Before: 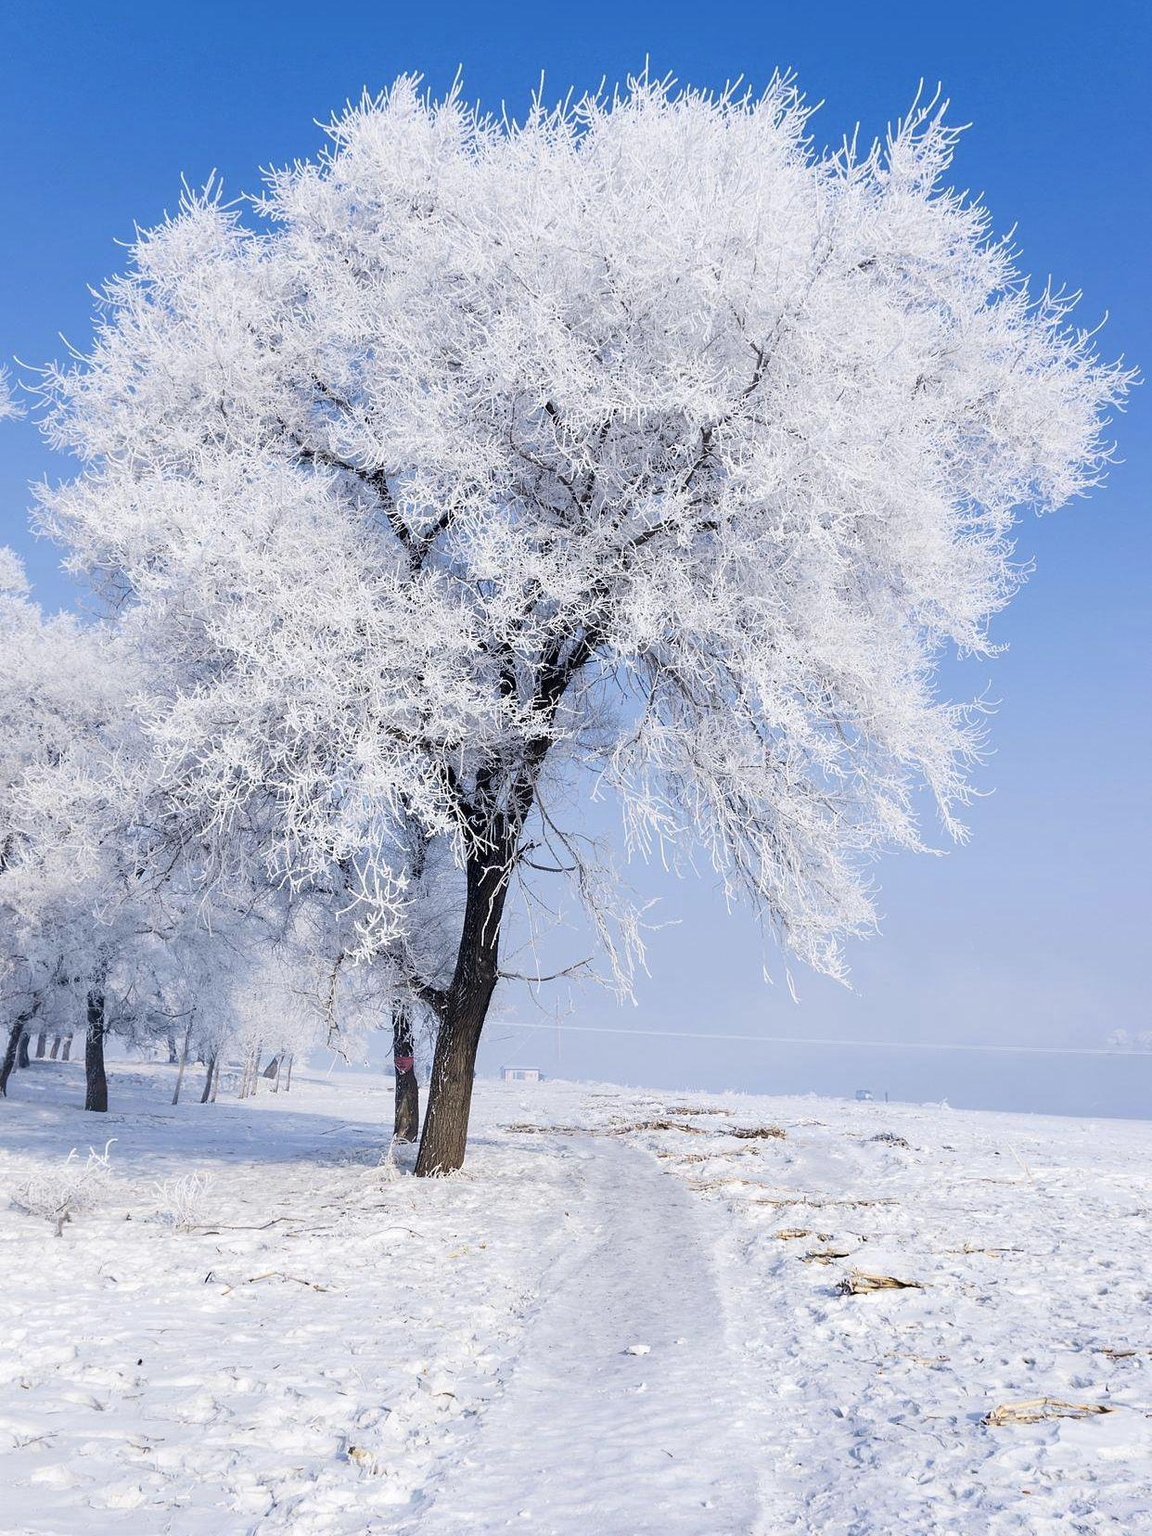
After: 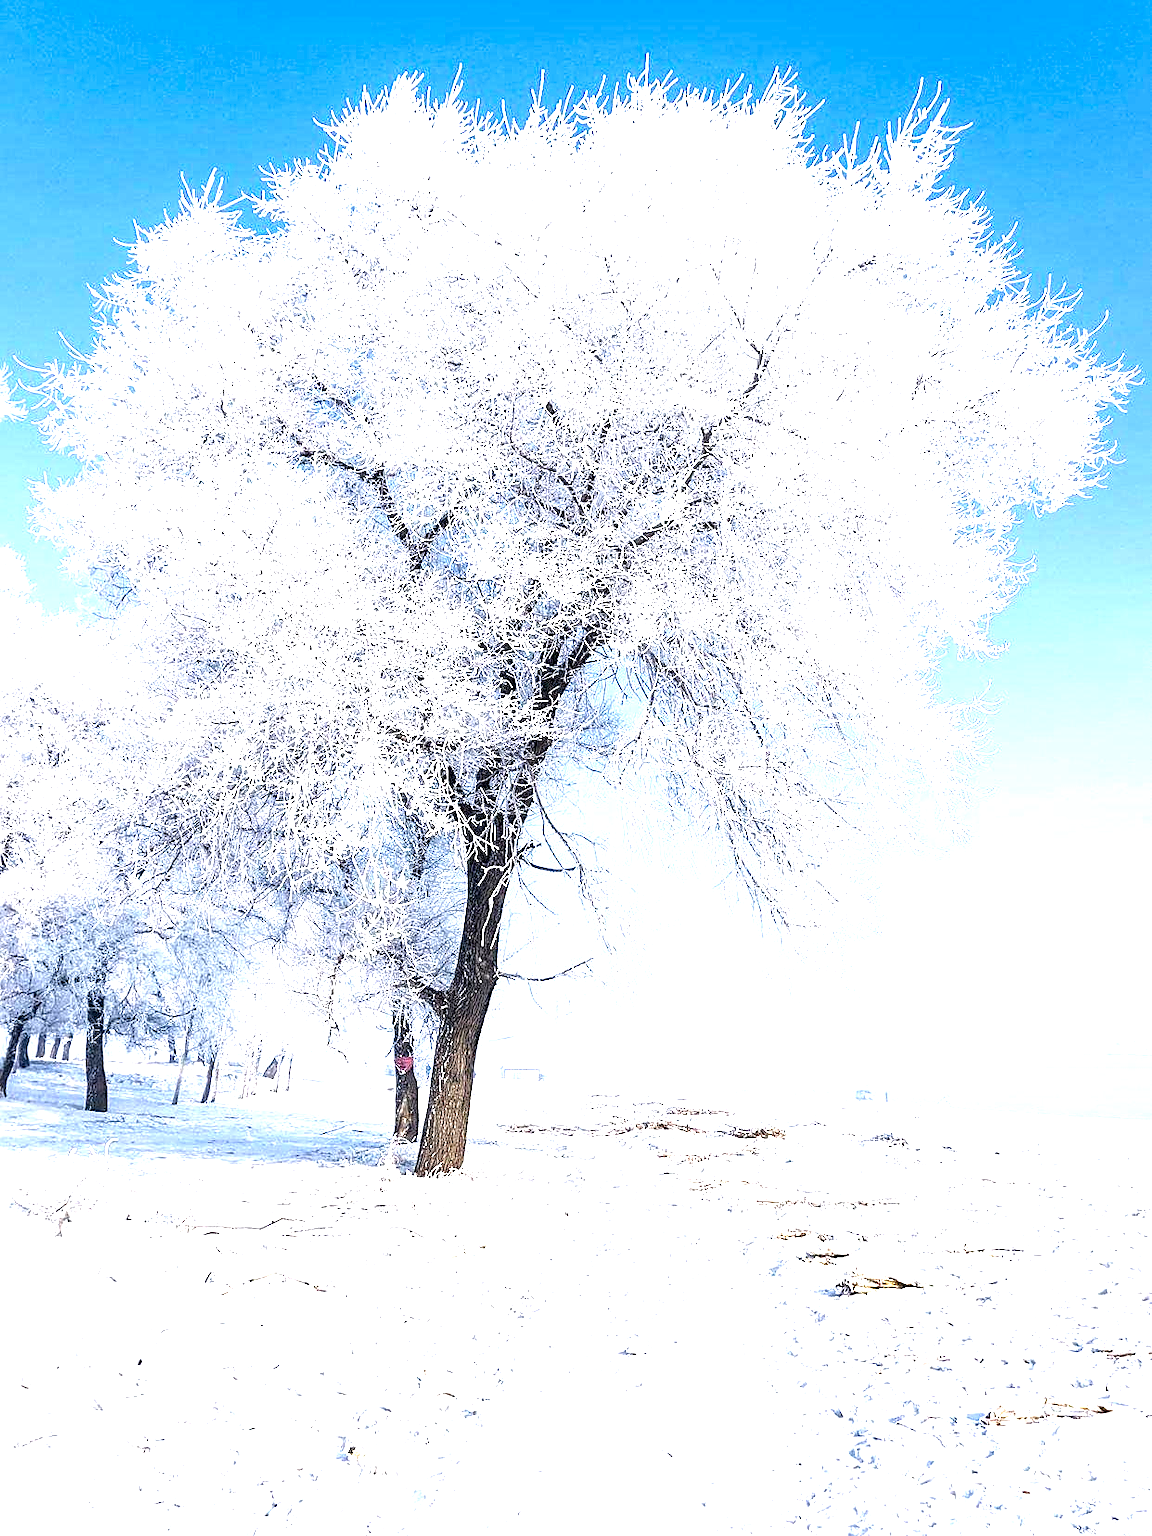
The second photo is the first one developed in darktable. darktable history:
sharpen: on, module defaults
local contrast: highlights 60%, shadows 60%, detail 160%
exposure: black level correction 0, exposure 1.388 EV, compensate exposure bias true, compensate highlight preservation false
